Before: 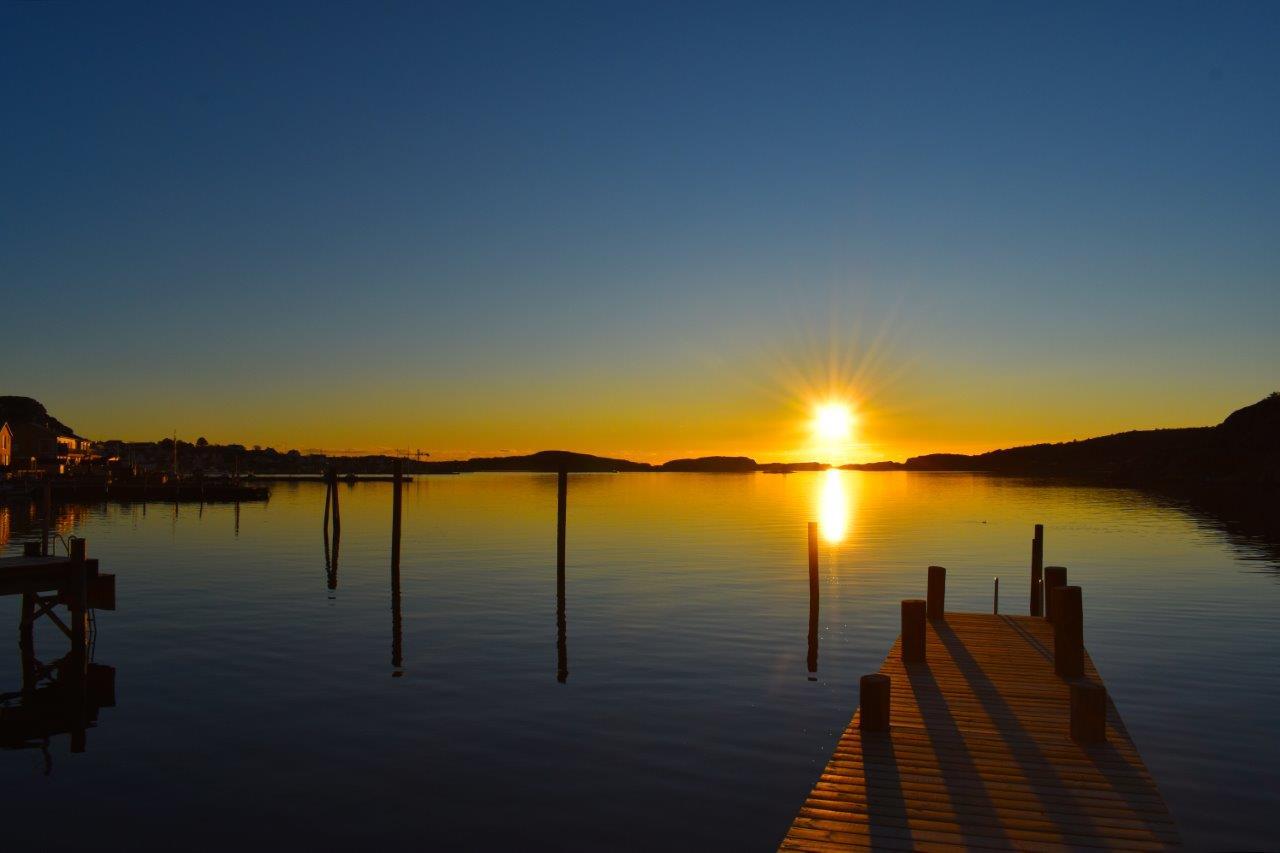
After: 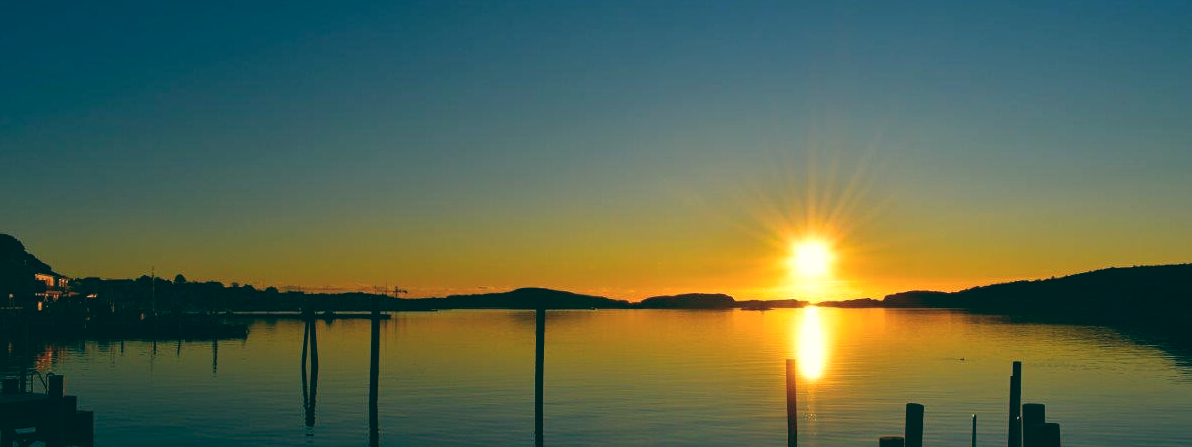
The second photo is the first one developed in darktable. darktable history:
color balance: lift [1.005, 0.99, 1.007, 1.01], gamma [1, 0.979, 1.011, 1.021], gain [0.923, 1.098, 1.025, 0.902], input saturation 90.45%, contrast 7.73%, output saturation 105.91%
sharpen: amount 0.2
crop: left 1.744%, top 19.225%, right 5.069%, bottom 28.357%
